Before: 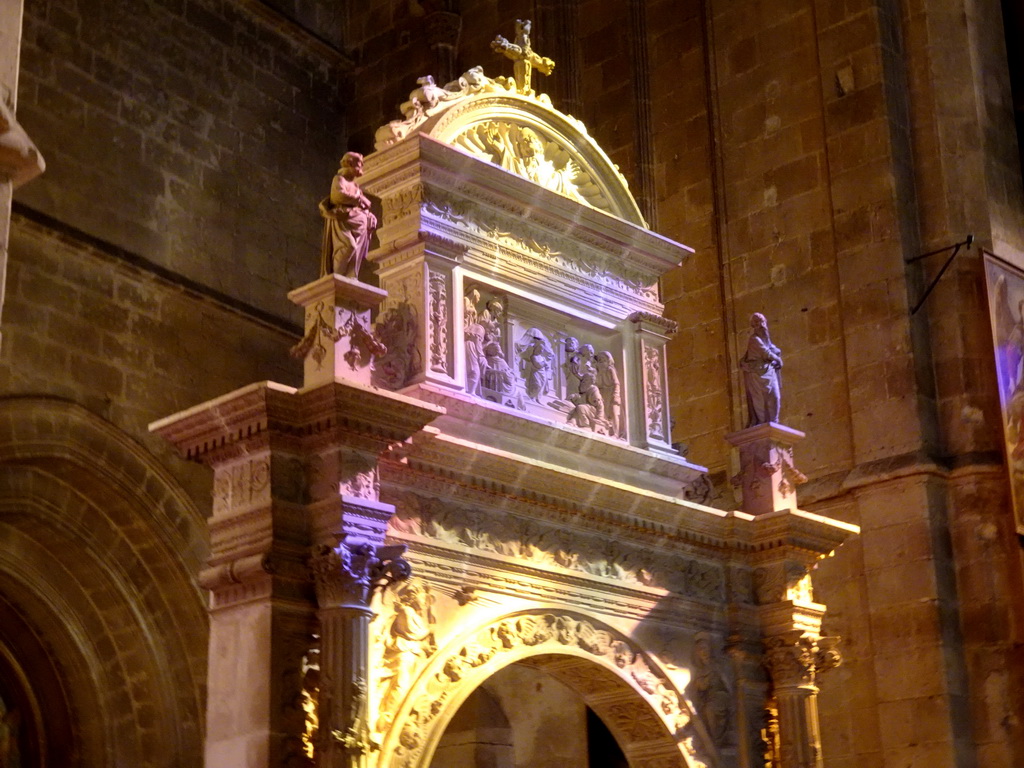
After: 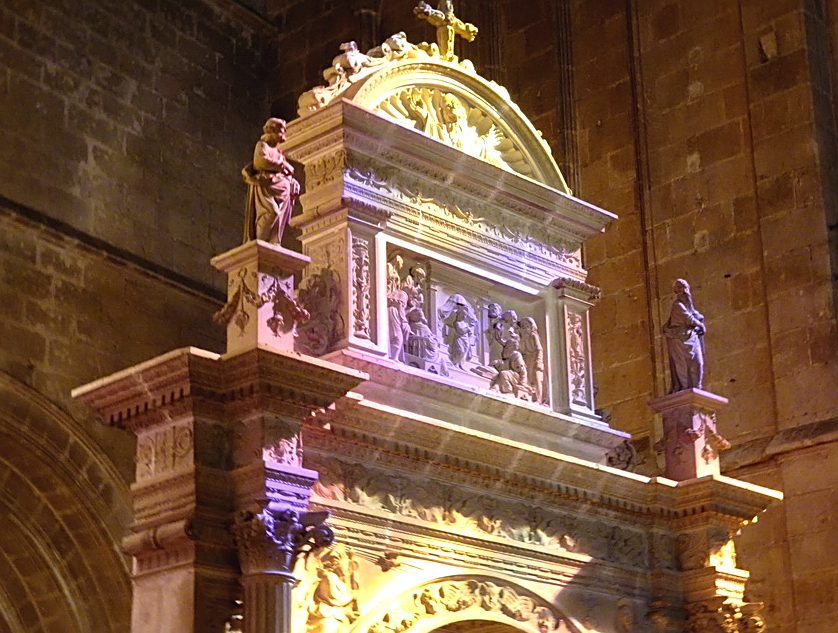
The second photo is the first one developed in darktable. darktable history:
exposure: black level correction -0.003, exposure 0.045 EV, compensate highlight preservation false
crop and rotate: left 7.521%, top 4.46%, right 10.602%, bottom 13.04%
sharpen: on, module defaults
levels: levels [0, 0.476, 0.951]
